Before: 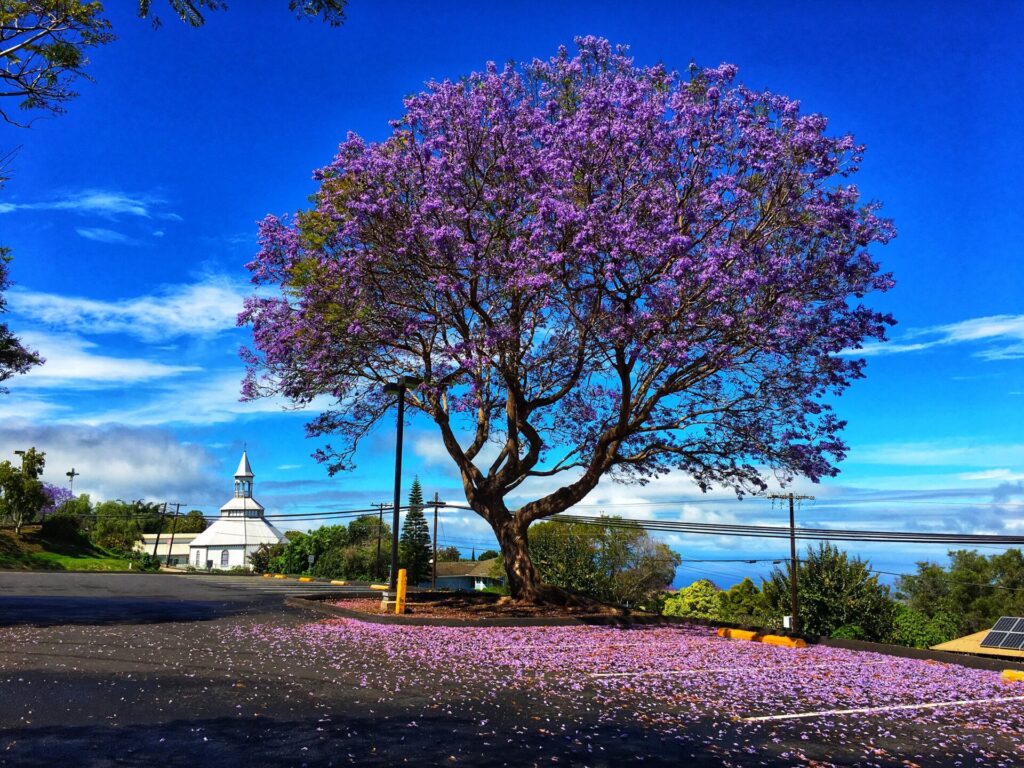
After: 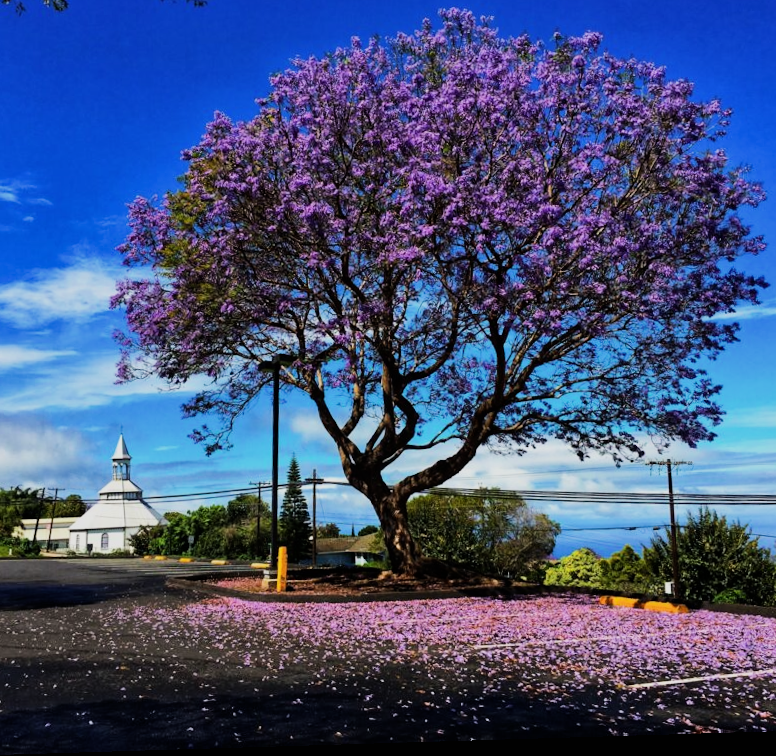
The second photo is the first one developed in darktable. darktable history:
shadows and highlights: shadows 20.91, highlights -82.73, soften with gaussian
filmic rgb: black relative exposure -7.5 EV, white relative exposure 5 EV, hardness 3.31, contrast 1.3, contrast in shadows safe
rotate and perspective: rotation -1.75°, automatic cropping off
crop and rotate: left 13.15%, top 5.251%, right 12.609%
